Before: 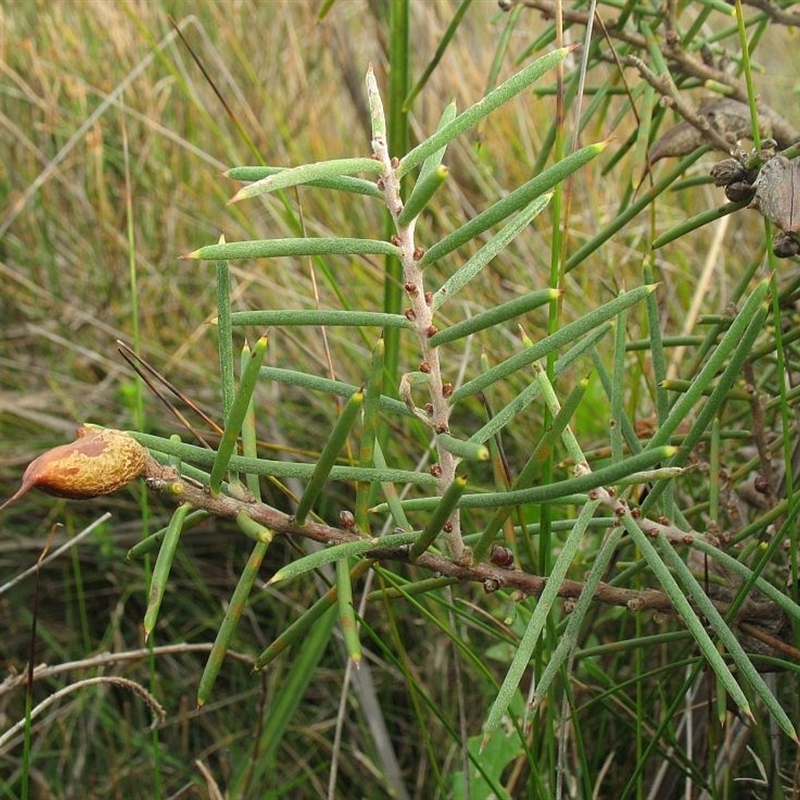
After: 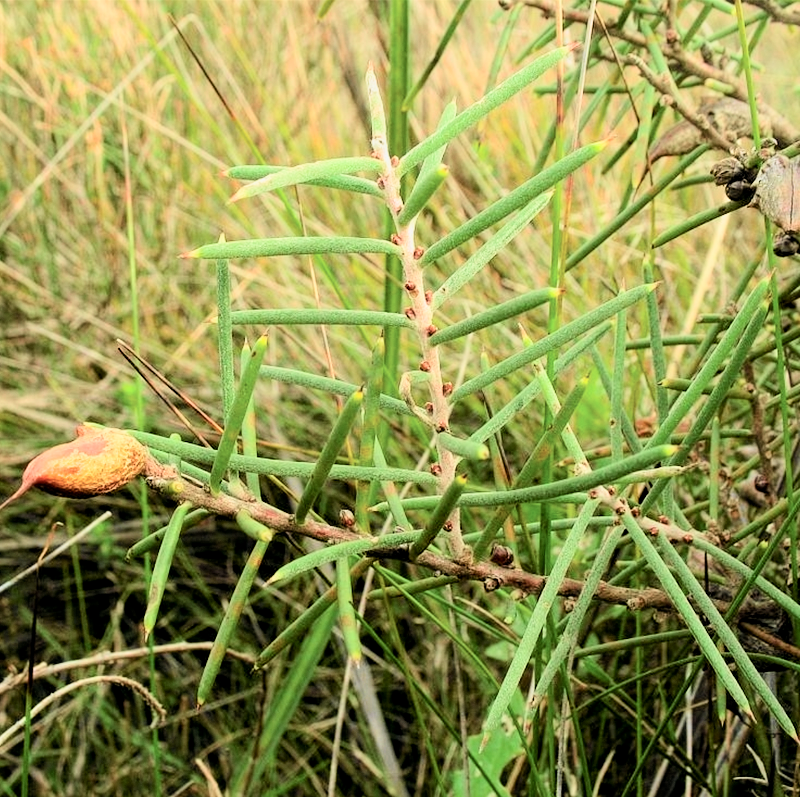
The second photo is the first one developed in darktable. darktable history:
color balance rgb: linear chroma grading › global chroma 9.828%, perceptual saturation grading › global saturation 0.153%, global vibrance 20%
contrast brightness saturation: contrast 0.138, brightness 0.209
exposure: exposure 0.202 EV, compensate exposure bias true, compensate highlight preservation false
crop: top 0.188%, bottom 0.161%
local contrast: highlights 102%, shadows 101%, detail 120%, midtone range 0.2
filmic rgb: black relative exposure -5.12 EV, white relative exposure 3.21 EV, hardness 3.41, contrast 1.184, highlights saturation mix -49.86%
tone curve: curves: ch0 [(0, 0) (0.058, 0.027) (0.214, 0.183) (0.304, 0.288) (0.522, 0.549) (0.658, 0.7) (0.741, 0.775) (0.844, 0.866) (0.986, 0.957)]; ch1 [(0, 0) (0.172, 0.123) (0.312, 0.296) (0.437, 0.429) (0.471, 0.469) (0.502, 0.5) (0.513, 0.515) (0.572, 0.603) (0.617, 0.653) (0.68, 0.724) (0.889, 0.924) (1, 1)]; ch2 [(0, 0) (0.411, 0.424) (0.489, 0.49) (0.502, 0.5) (0.517, 0.519) (0.549, 0.578) (0.604, 0.628) (0.693, 0.686) (1, 1)], color space Lab, independent channels, preserve colors none
